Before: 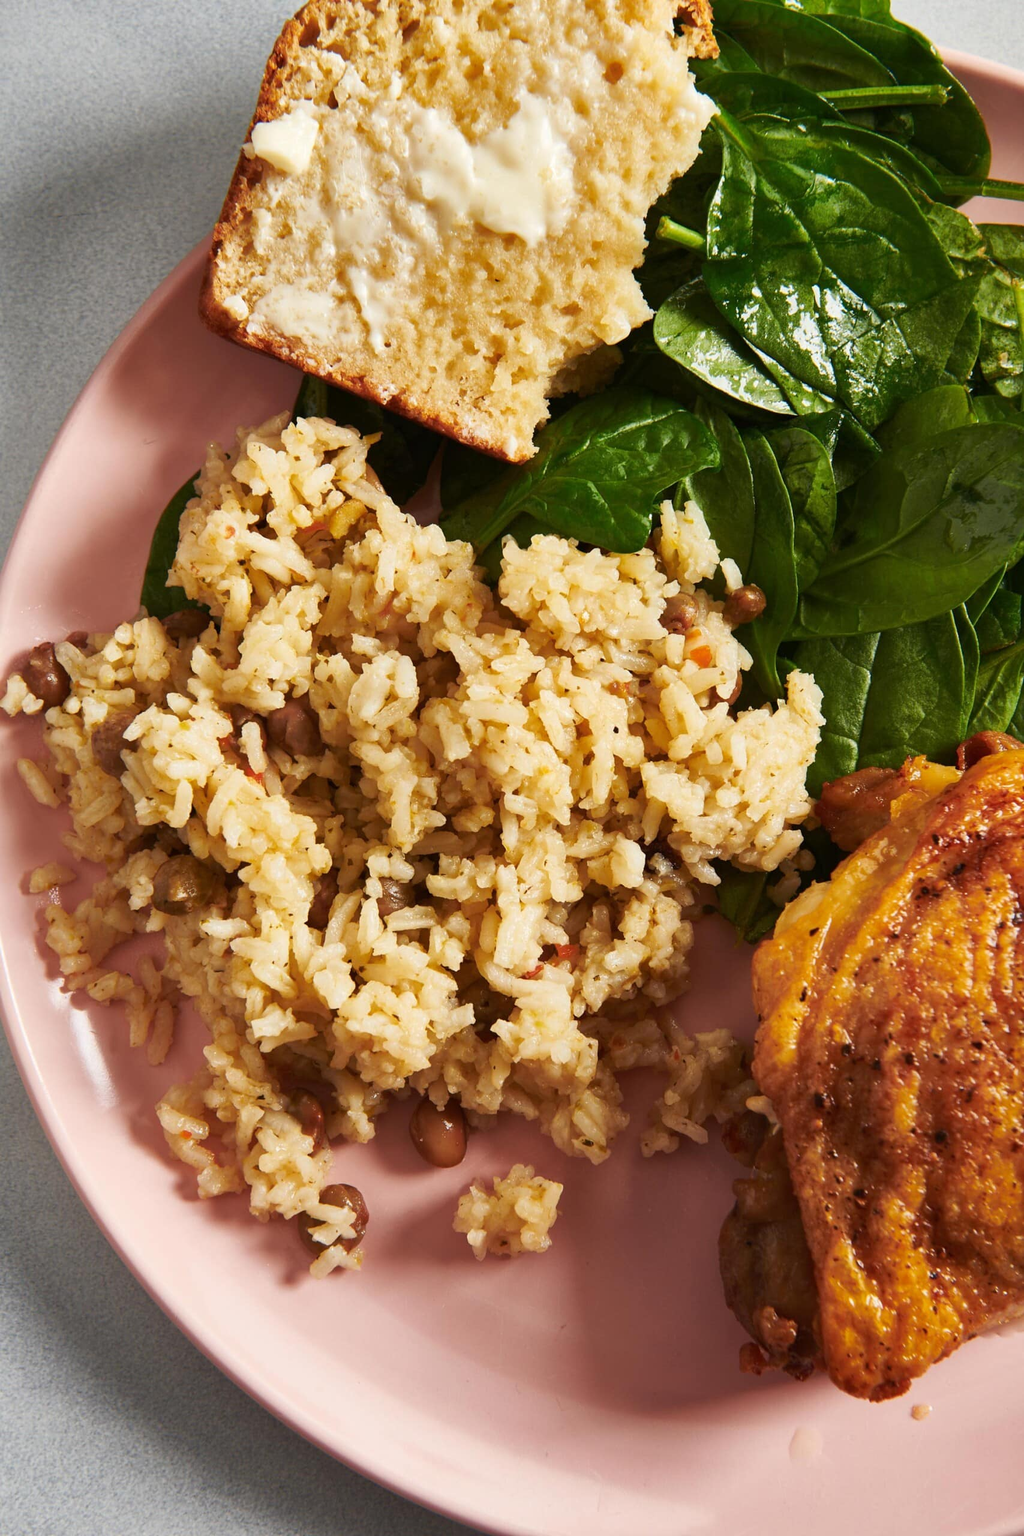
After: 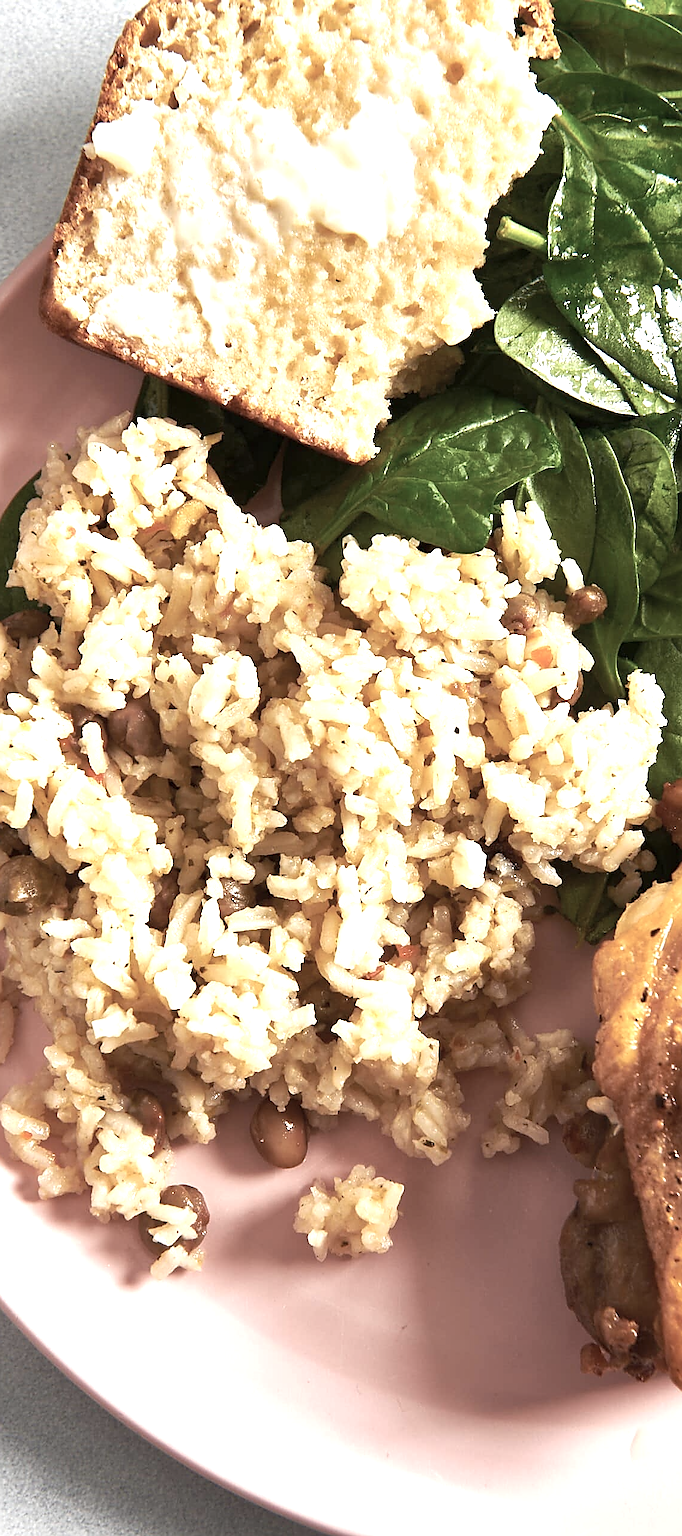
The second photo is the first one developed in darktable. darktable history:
crop and rotate: left 15.602%, right 17.784%
exposure: black level correction 0.001, exposure 0.954 EV, compensate highlight preservation false
color correction: highlights b* 0.062, saturation 0.583
sharpen: radius 1.391, amount 1.24, threshold 0.693
